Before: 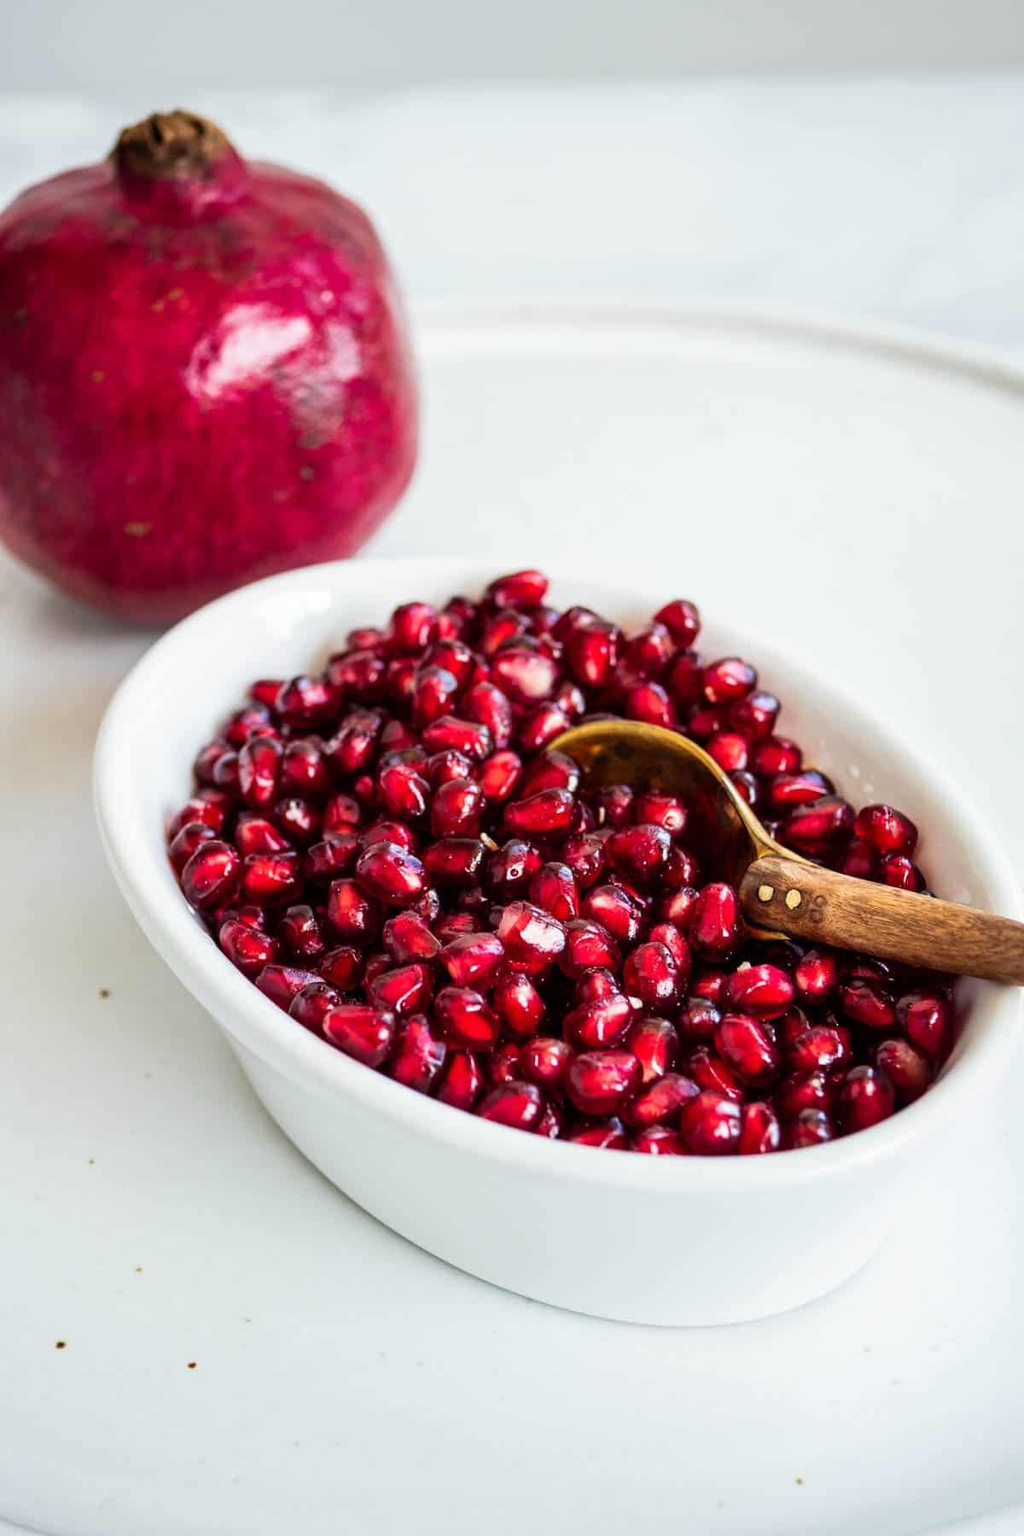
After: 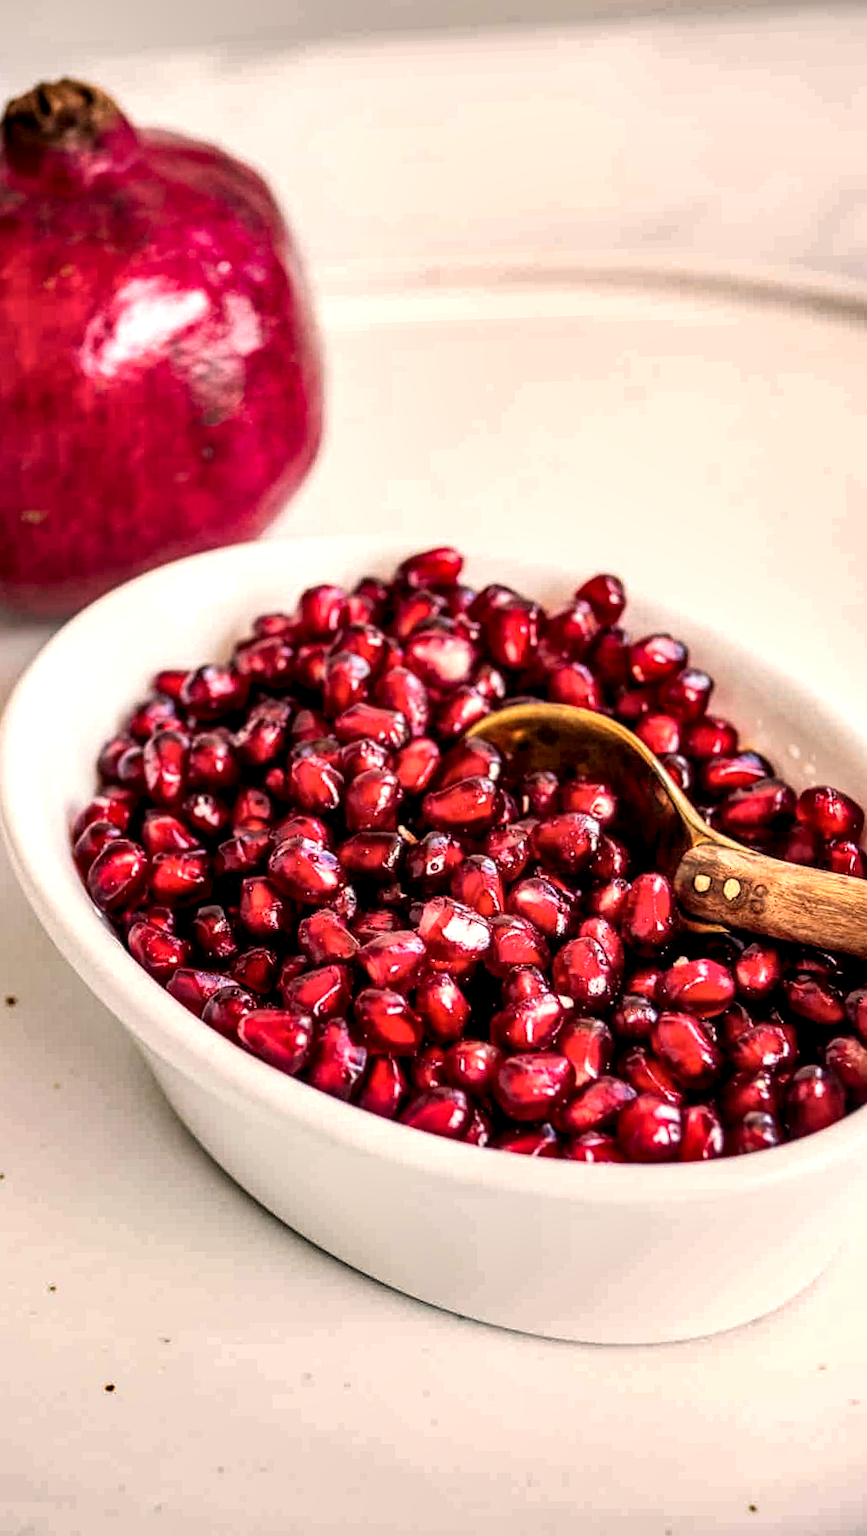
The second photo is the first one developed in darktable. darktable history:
shadows and highlights: soften with gaussian
tone equalizer: on, module defaults
crop and rotate: left 9.597%, right 10.195%
contrast equalizer: y [[0.5, 0.488, 0.462, 0.461, 0.491, 0.5], [0.5 ×6], [0.5 ×6], [0 ×6], [0 ×6]]
rotate and perspective: rotation -1.32°, lens shift (horizontal) -0.031, crop left 0.015, crop right 0.985, crop top 0.047, crop bottom 0.982
white balance: red 1.127, blue 0.943
local contrast: highlights 65%, shadows 54%, detail 169%, midtone range 0.514
